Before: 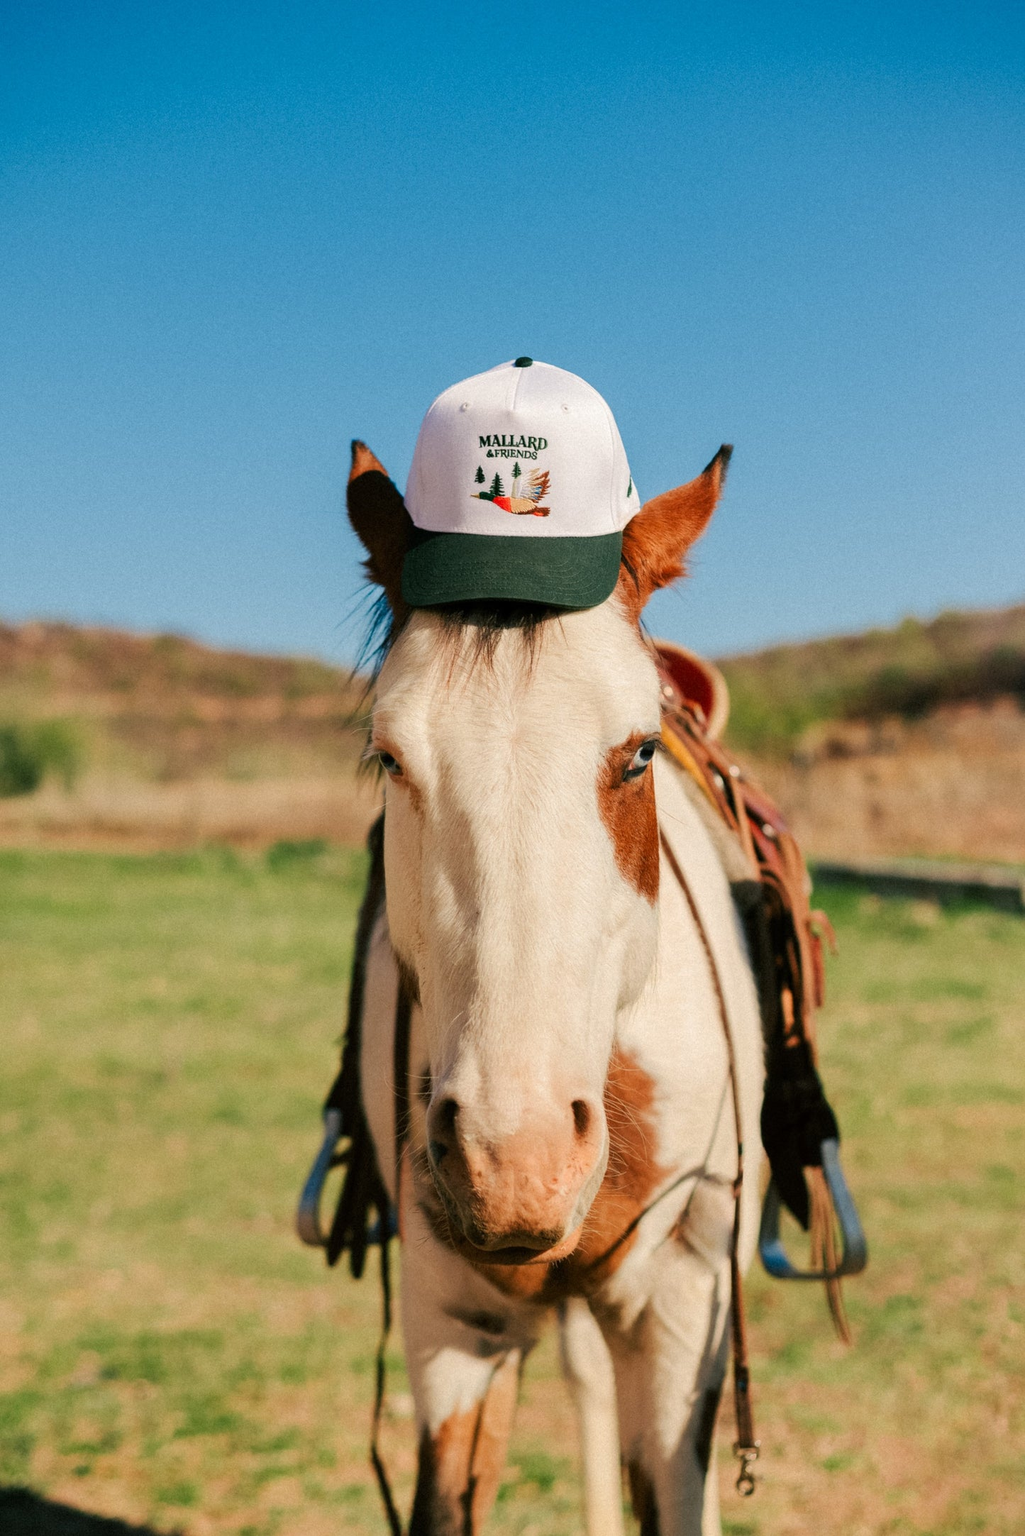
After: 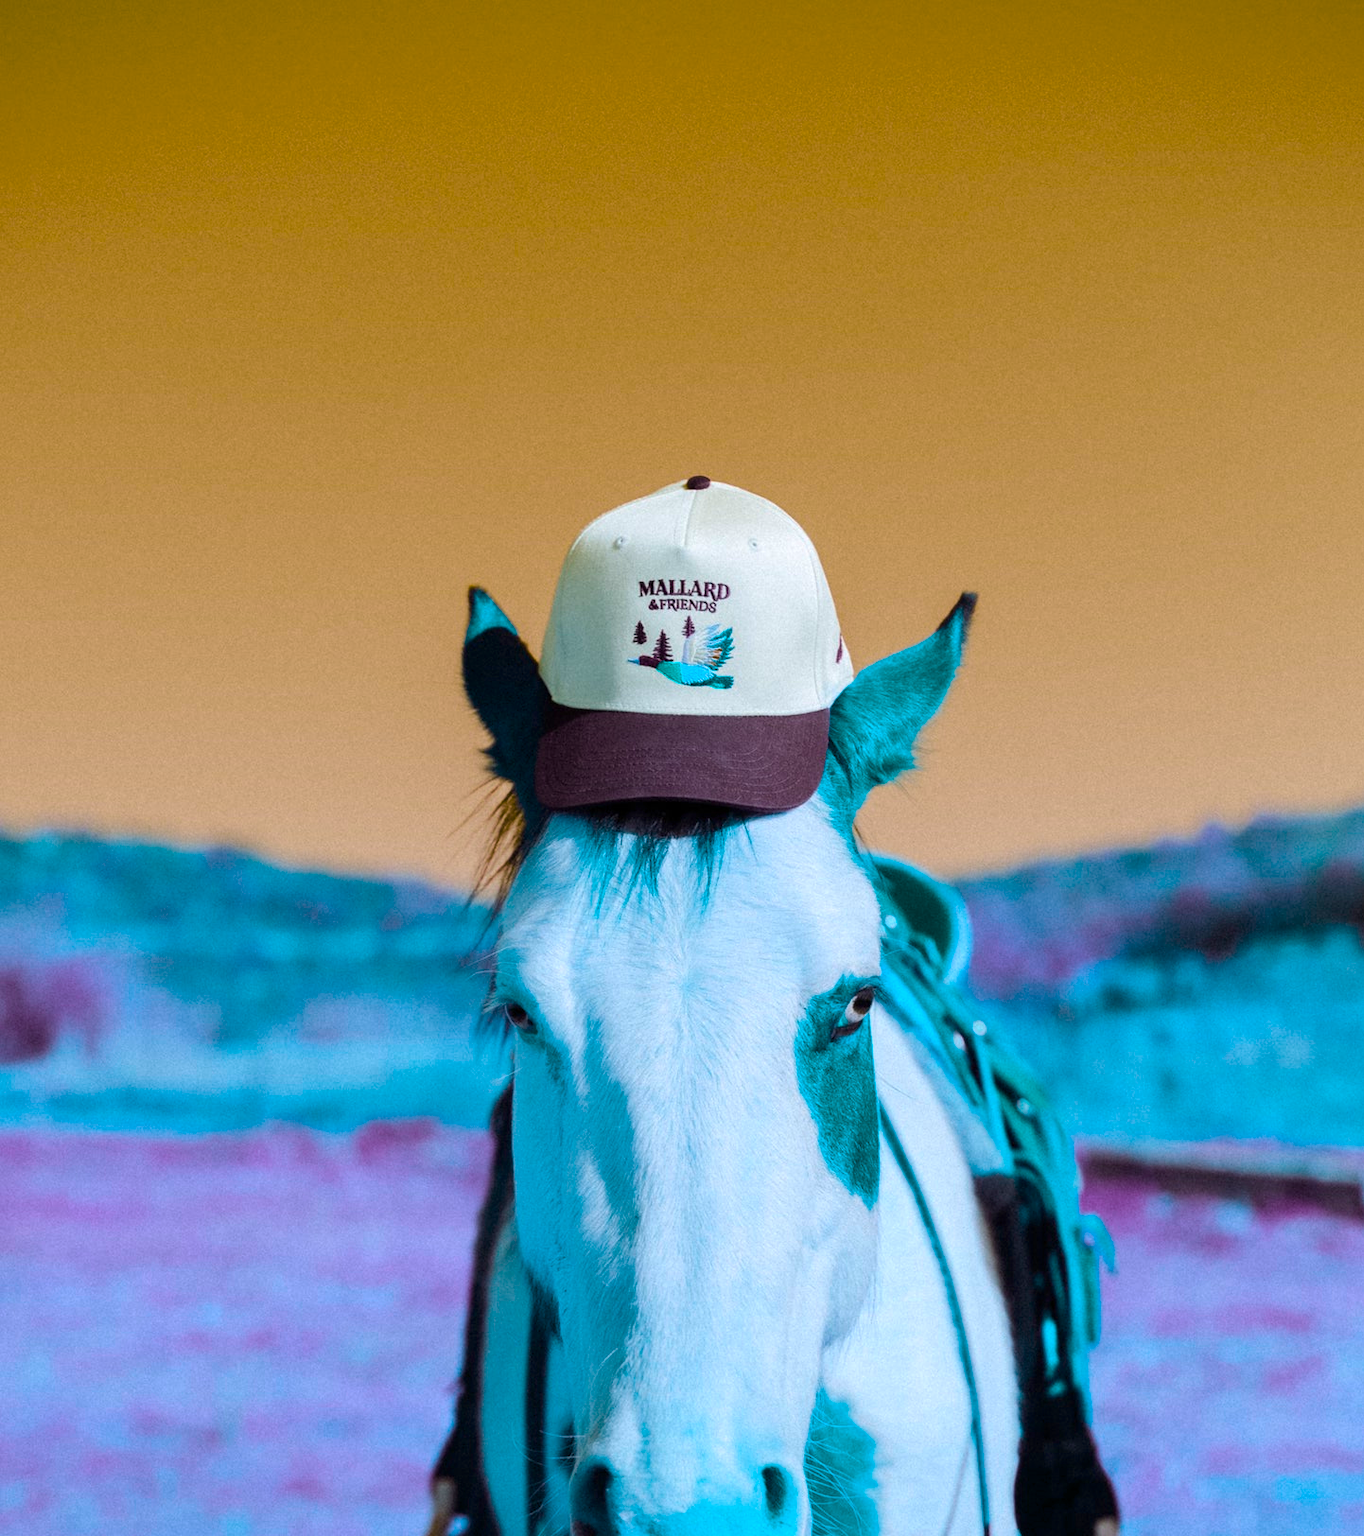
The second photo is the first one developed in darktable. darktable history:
color balance rgb: hue shift 180°, global vibrance 50%, contrast 0.32%
crop: bottom 24.967%
